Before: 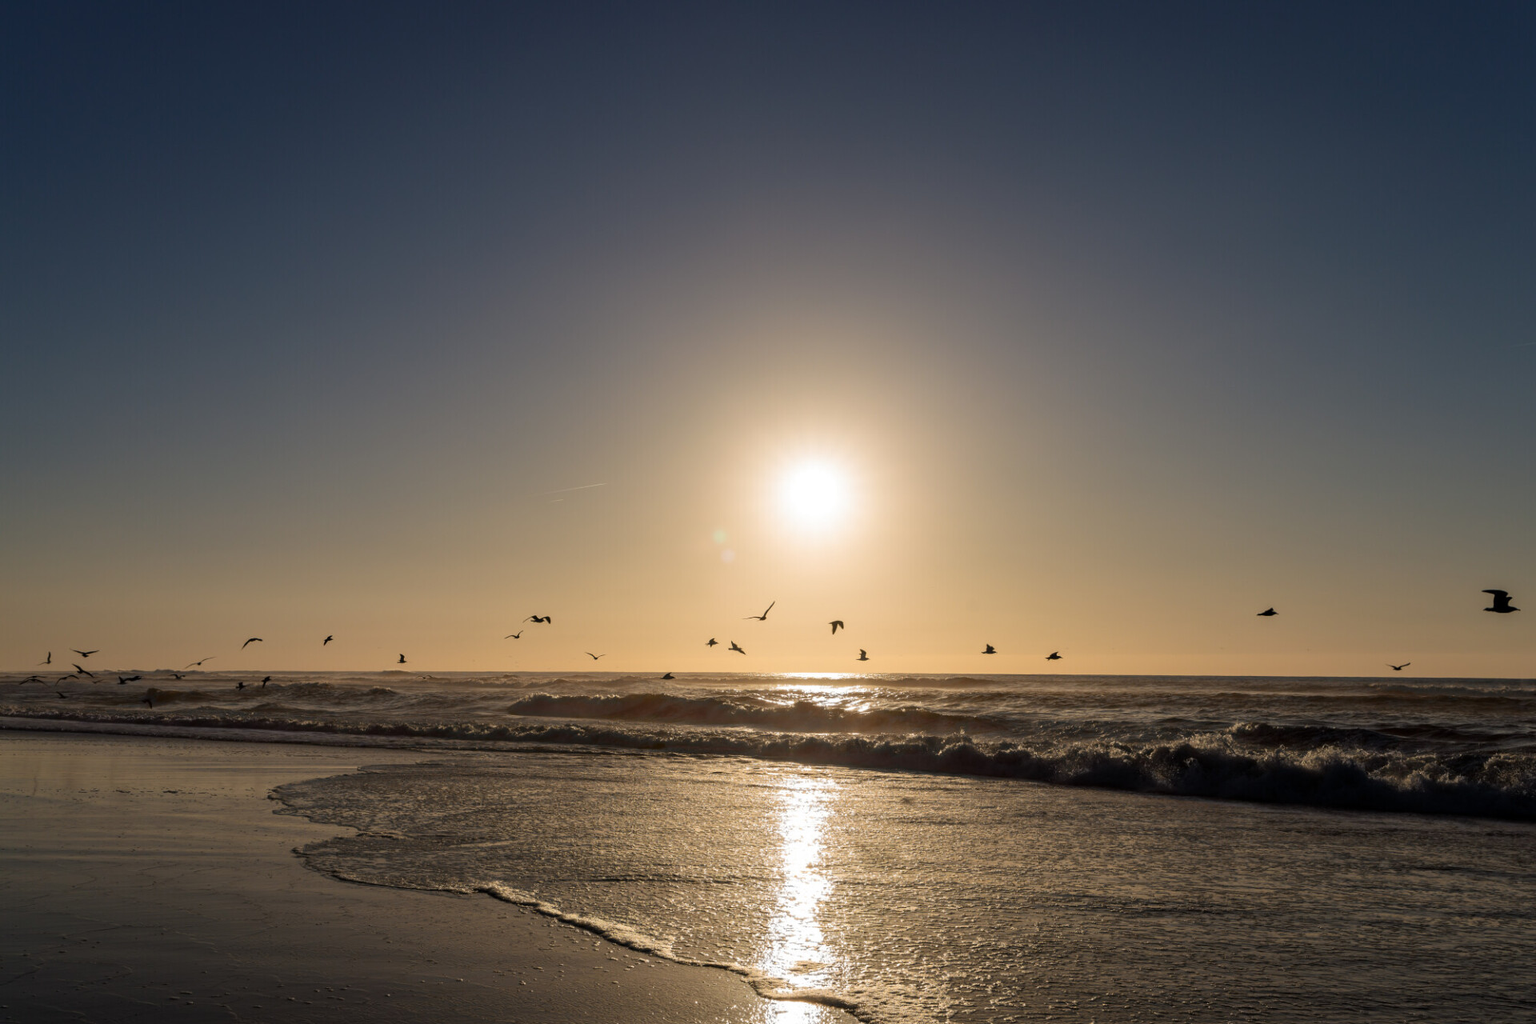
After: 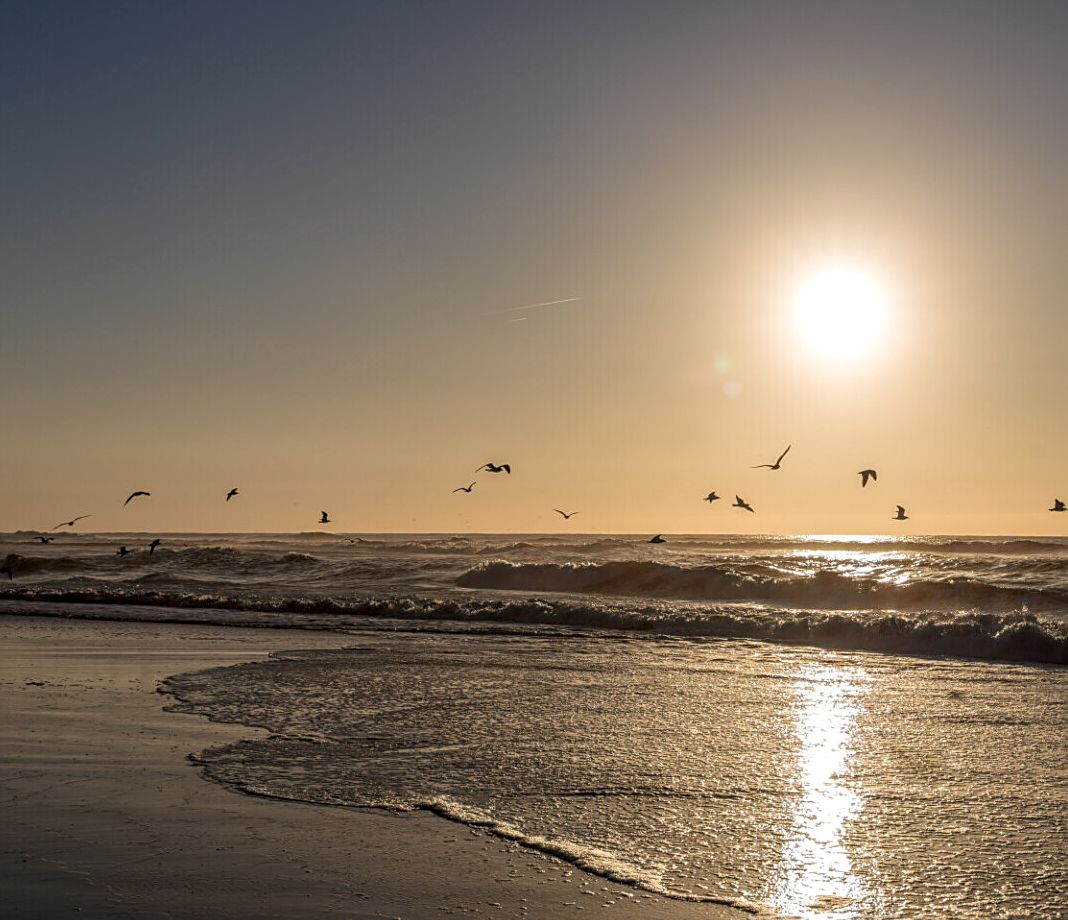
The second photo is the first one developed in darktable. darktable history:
sharpen: on, module defaults
local contrast: highlights 0%, shadows 1%, detail 134%
crop: left 9.32%, top 23.979%, right 35.004%, bottom 4.128%
